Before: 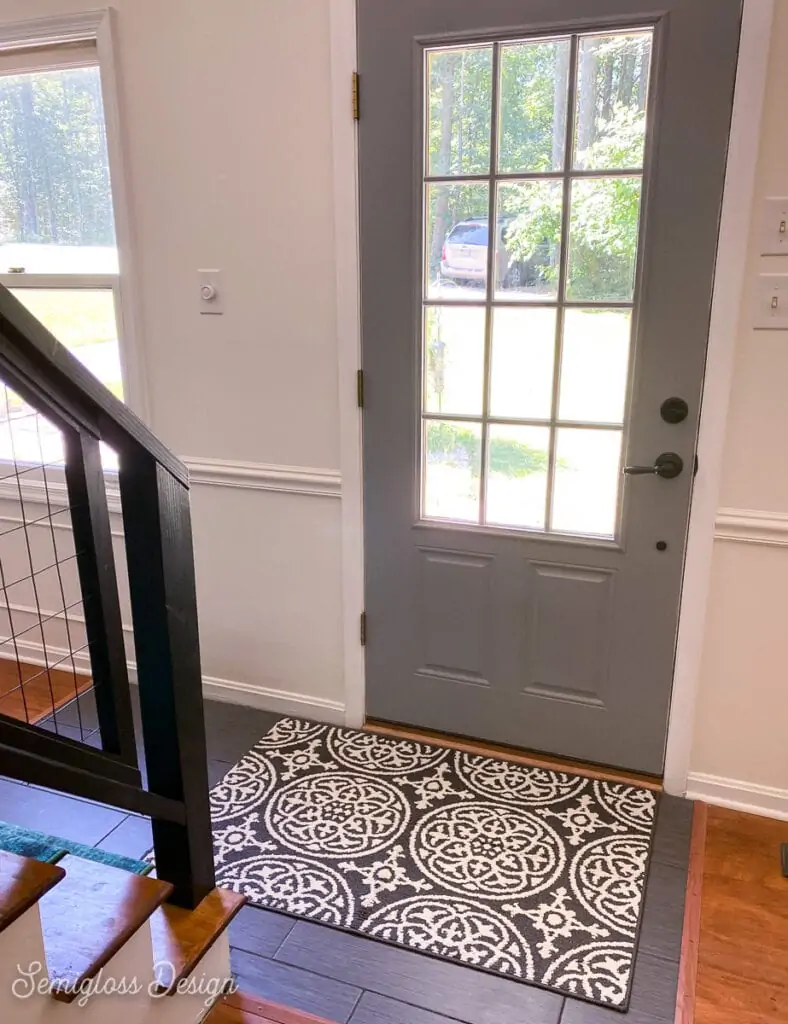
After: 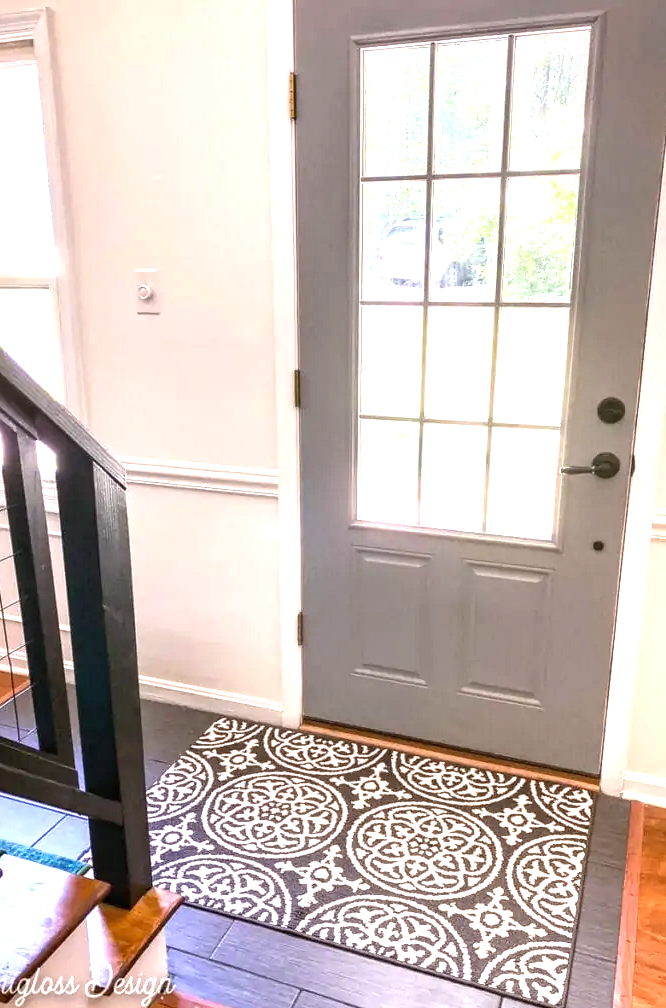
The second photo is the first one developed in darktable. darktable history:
local contrast: on, module defaults
crop: left 8.026%, right 7.374%
contrast equalizer: y [[0.509, 0.517, 0.523, 0.523, 0.517, 0.509], [0.5 ×6], [0.5 ×6], [0 ×6], [0 ×6]]
exposure: black level correction 0, exposure 1.2 EV, compensate highlight preservation false
